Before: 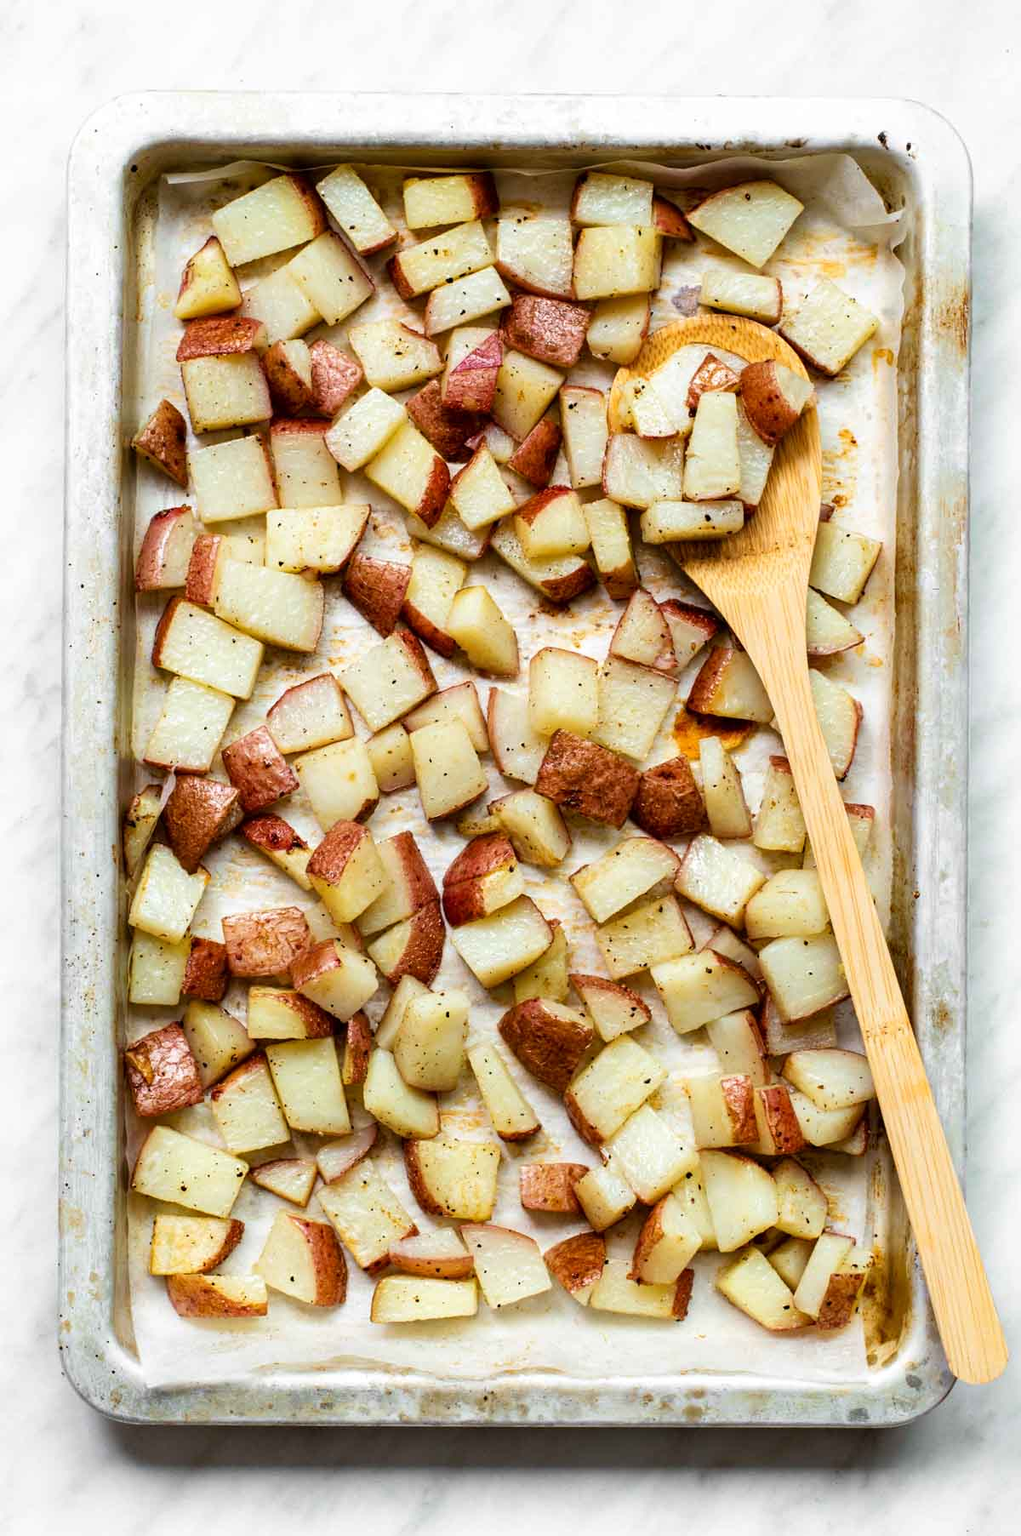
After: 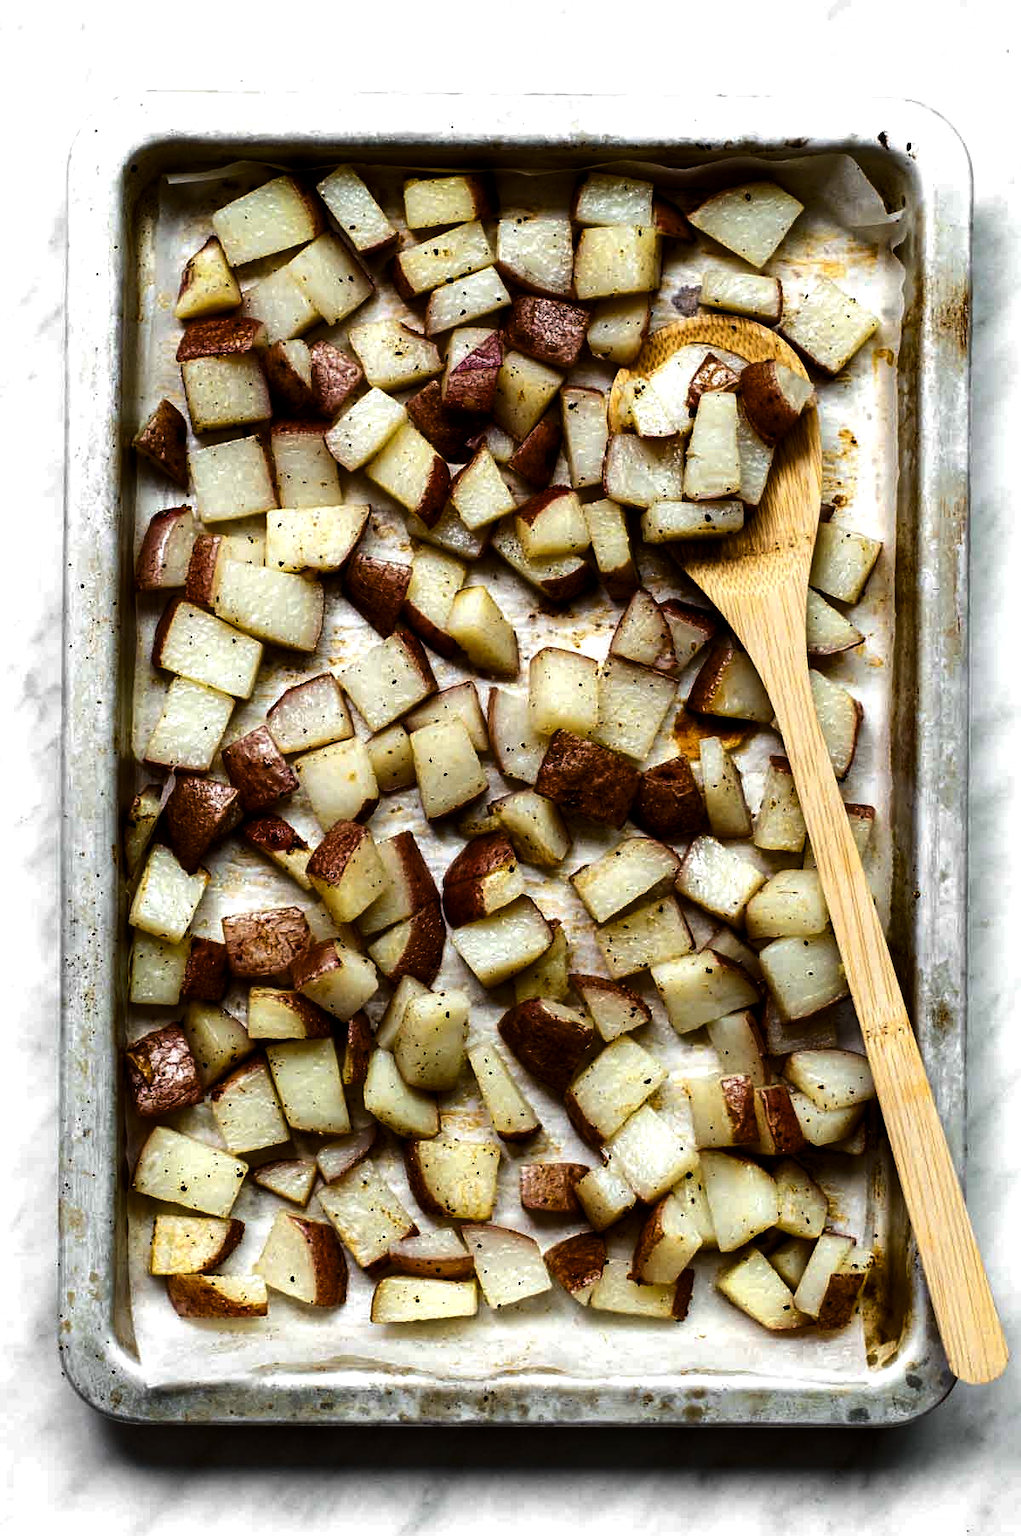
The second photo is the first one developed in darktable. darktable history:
color balance rgb: linear chroma grading › shadows 32%, linear chroma grading › global chroma -2%, linear chroma grading › mid-tones 4%, perceptual saturation grading › global saturation -2%, perceptual saturation grading › highlights -8%, perceptual saturation grading › mid-tones 8%, perceptual saturation grading › shadows 4%, perceptual brilliance grading › highlights 8%, perceptual brilliance grading › mid-tones 4%, perceptual brilliance grading › shadows 2%, global vibrance 16%, saturation formula JzAzBz (2021)
levels: levels [0, 0.618, 1]
white balance: emerald 1
contrast brightness saturation: brightness -0.2, saturation 0.08
